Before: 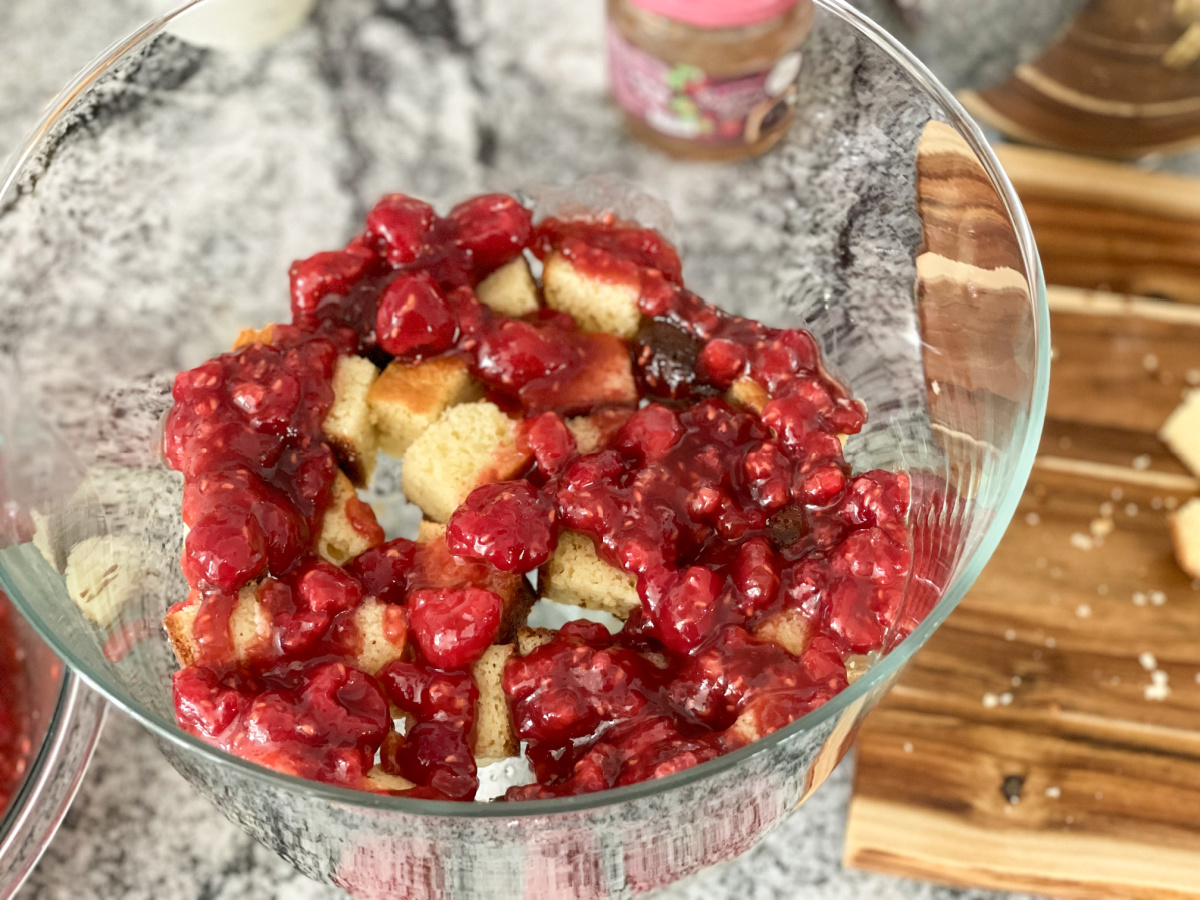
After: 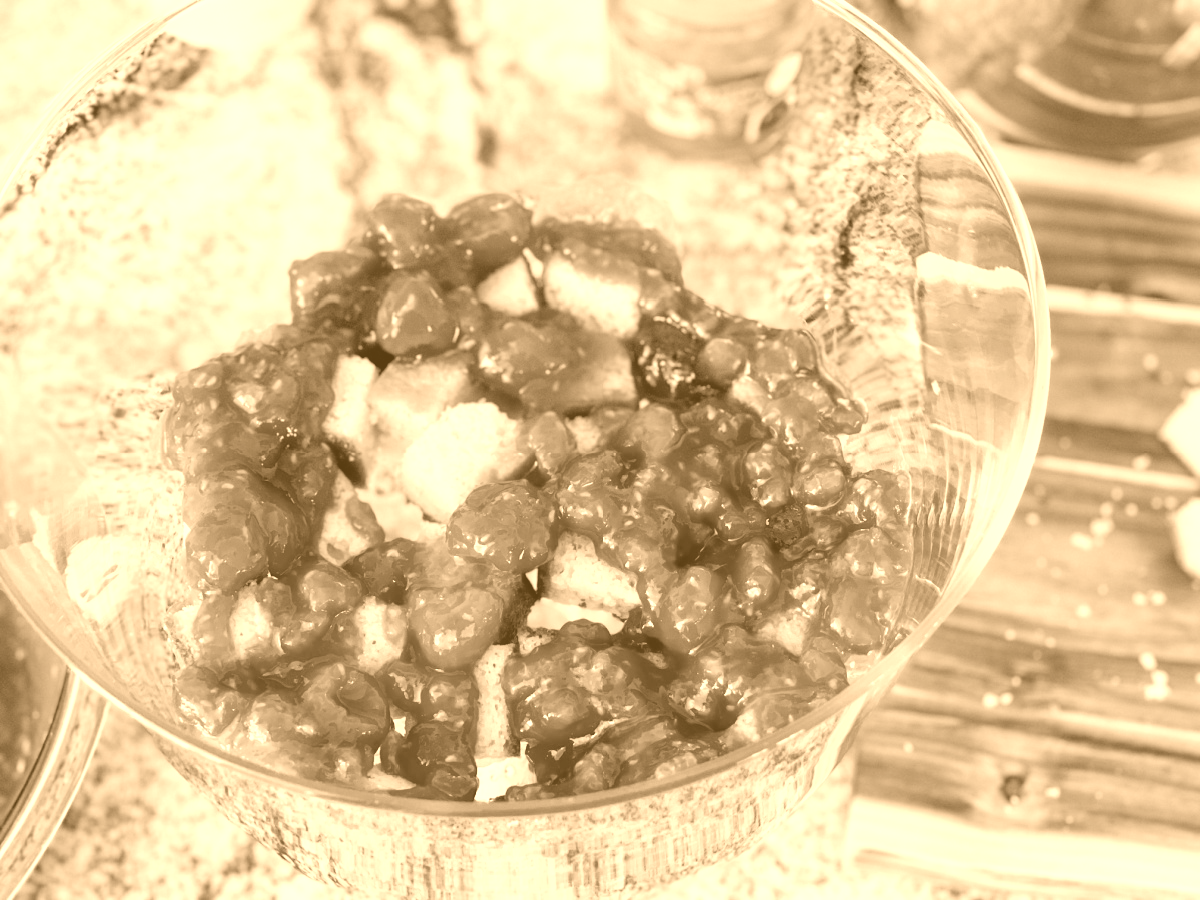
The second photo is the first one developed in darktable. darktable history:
filmic rgb: black relative exposure -7.65 EV, white relative exposure 4.56 EV, hardness 3.61, contrast 1.05
colorize: hue 28.8°, source mix 100%
